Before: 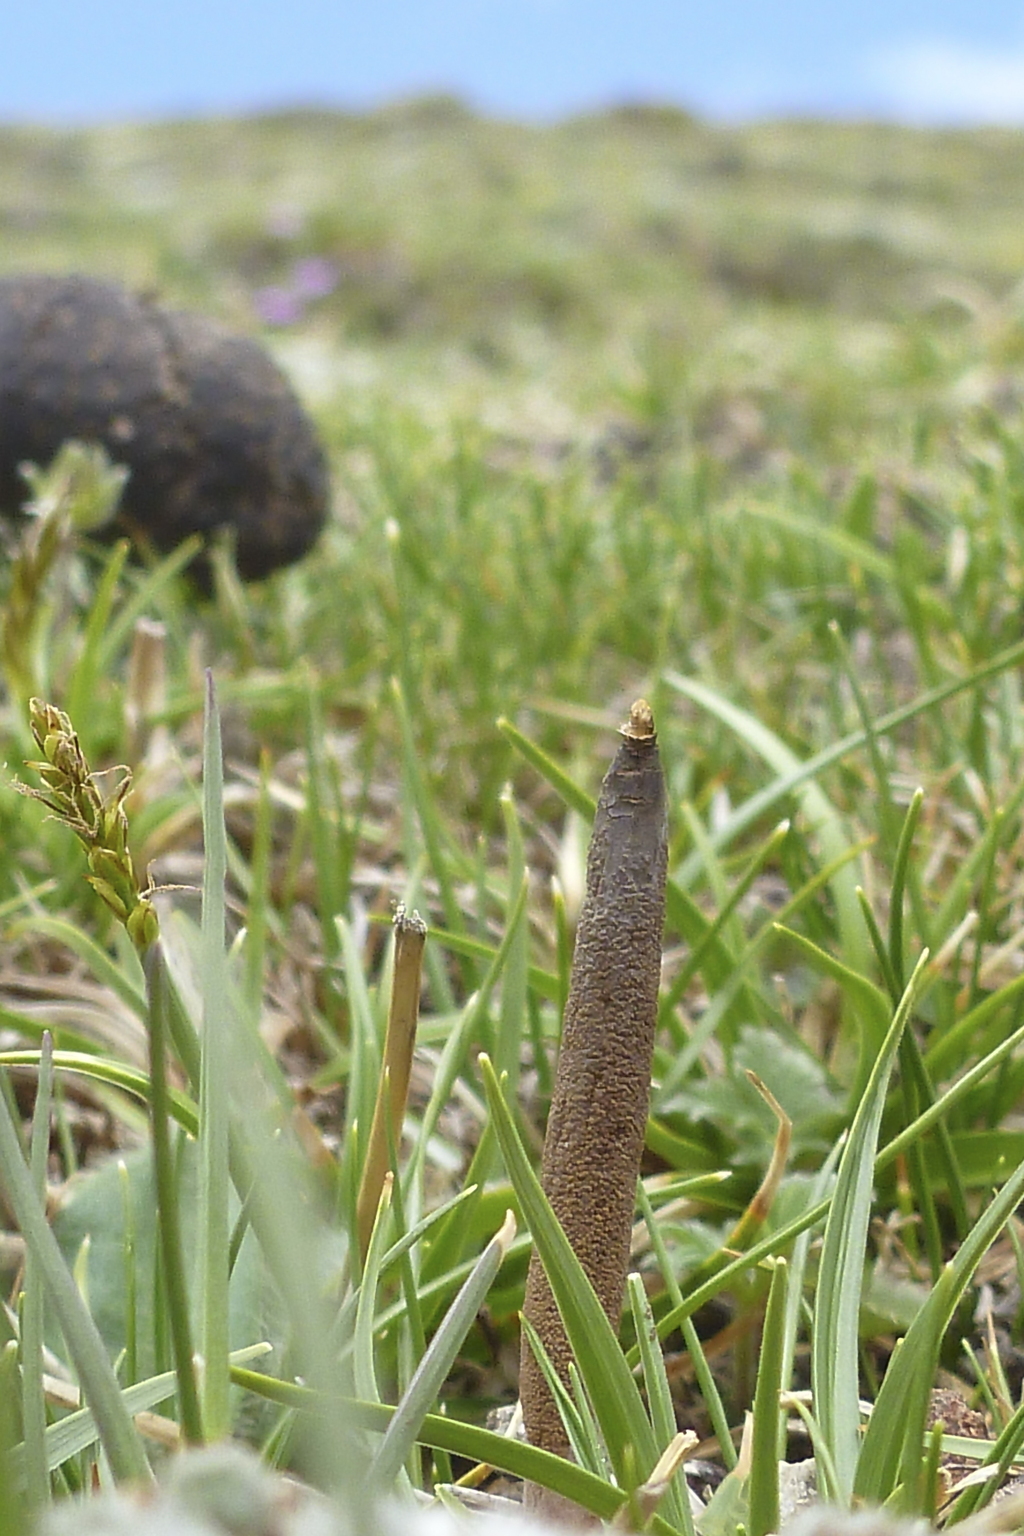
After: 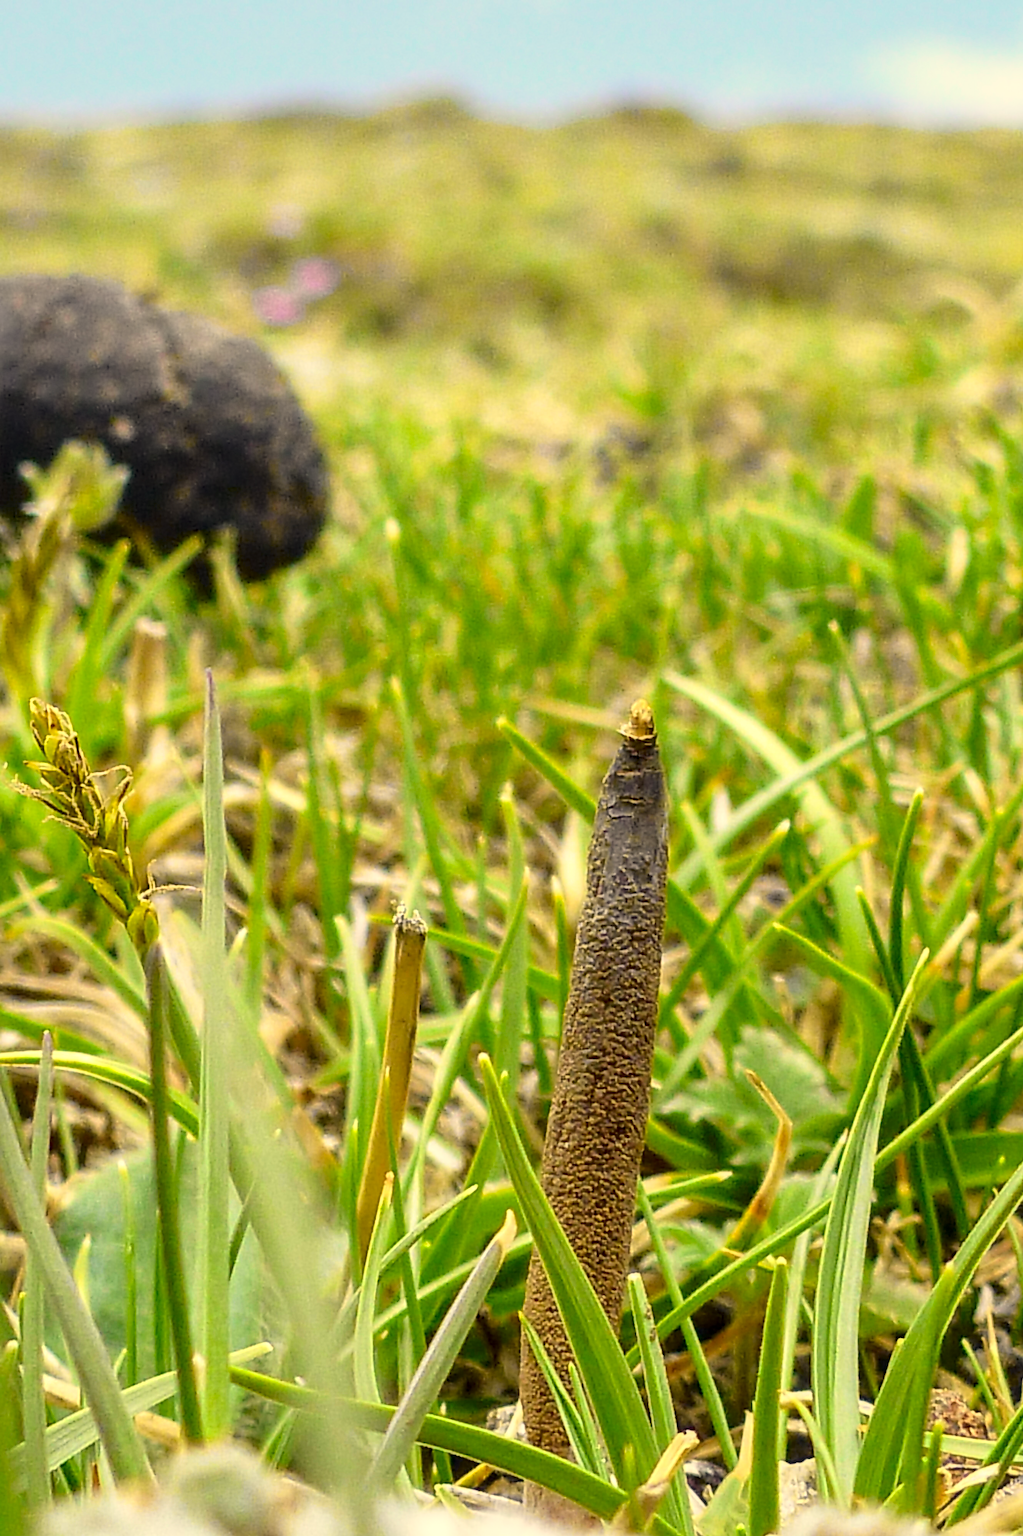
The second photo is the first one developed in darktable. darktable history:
tone curve: curves: ch0 [(0, 0.023) (0.104, 0.058) (0.21, 0.162) (0.469, 0.524) (0.579, 0.65) (0.725, 0.8) (0.858, 0.903) (1, 0.974)]; ch1 [(0, 0) (0.414, 0.395) (0.447, 0.447) (0.502, 0.501) (0.521, 0.512) (0.566, 0.566) (0.618, 0.61) (0.654, 0.642) (1, 1)]; ch2 [(0, 0) (0.369, 0.388) (0.437, 0.453) (0.492, 0.485) (0.524, 0.508) (0.553, 0.566) (0.583, 0.608) (1, 1)], color space Lab, independent channels, preserve colors none
haze removal: compatibility mode true, adaptive false
local contrast: detail 130%
color correction: highlights a* 2.72, highlights b* 22.8
